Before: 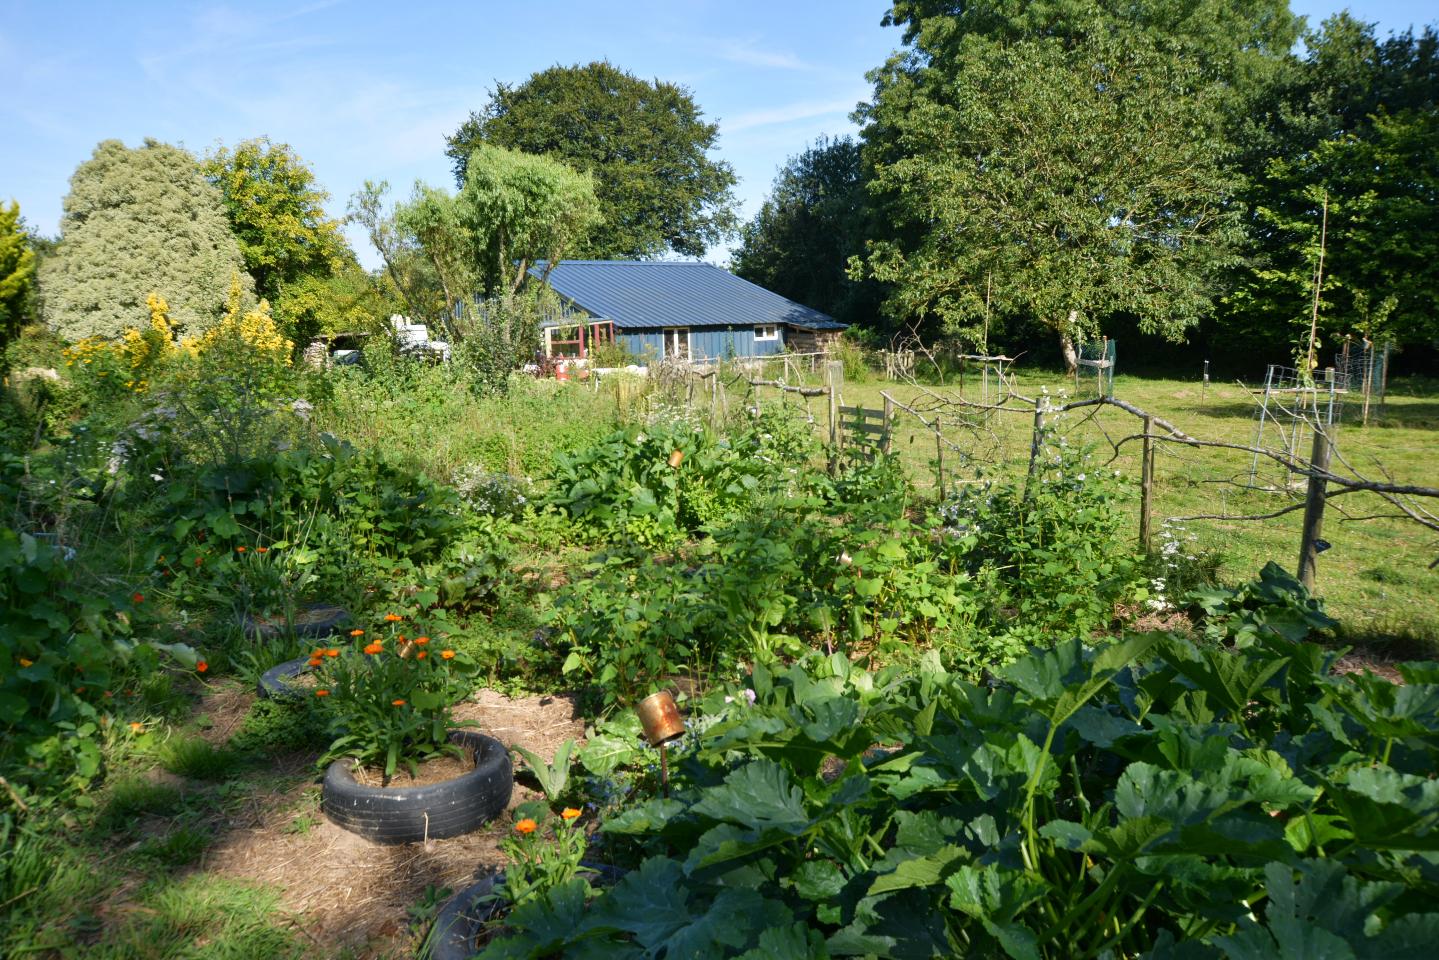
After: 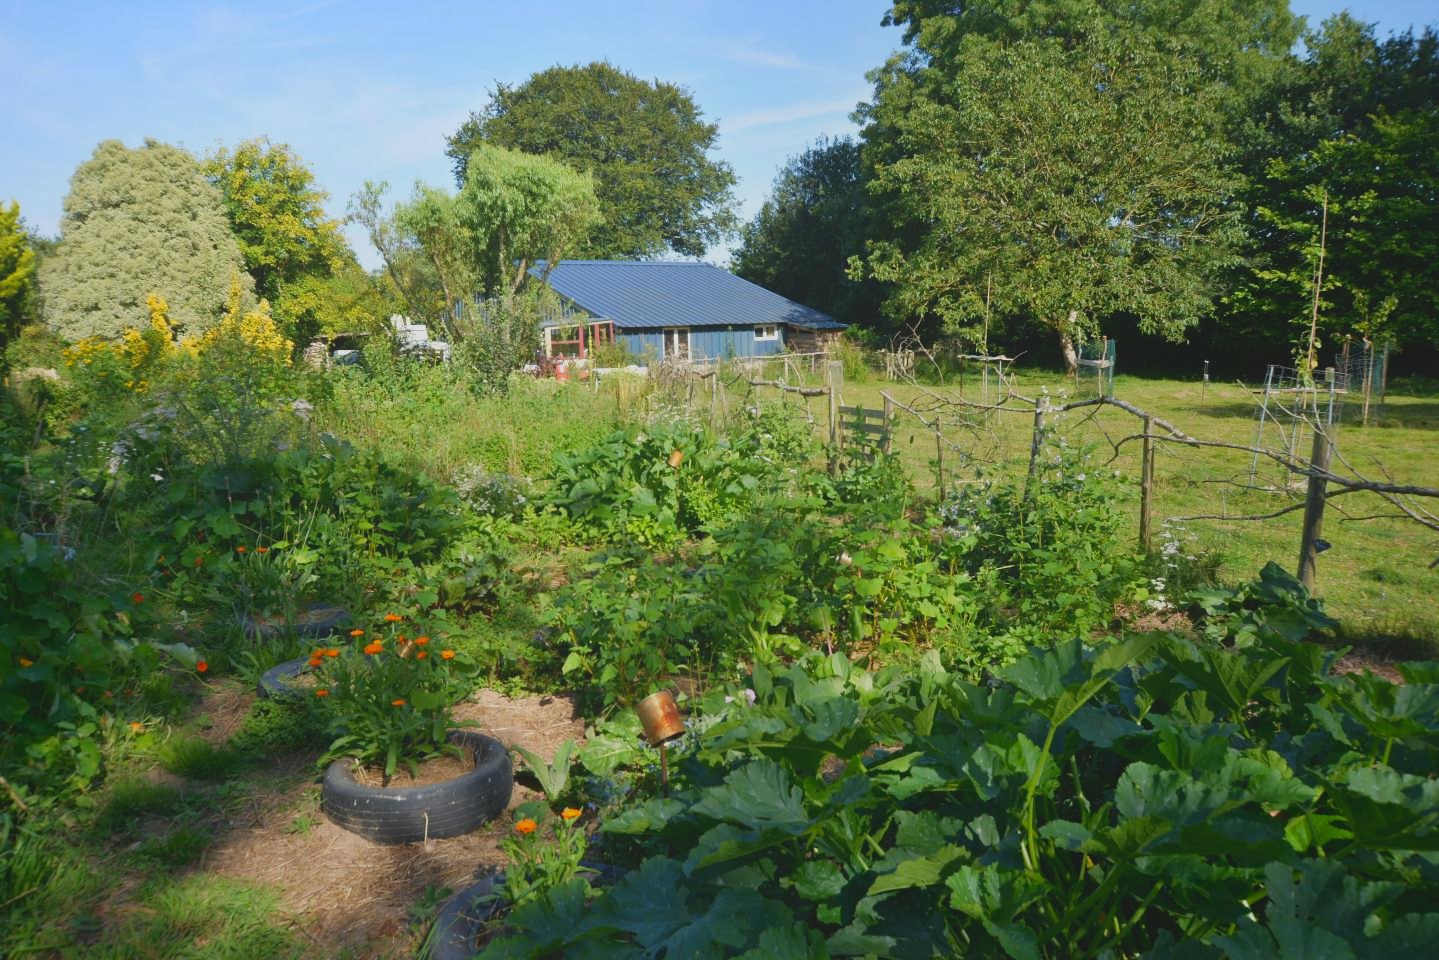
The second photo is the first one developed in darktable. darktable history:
local contrast: detail 69%
